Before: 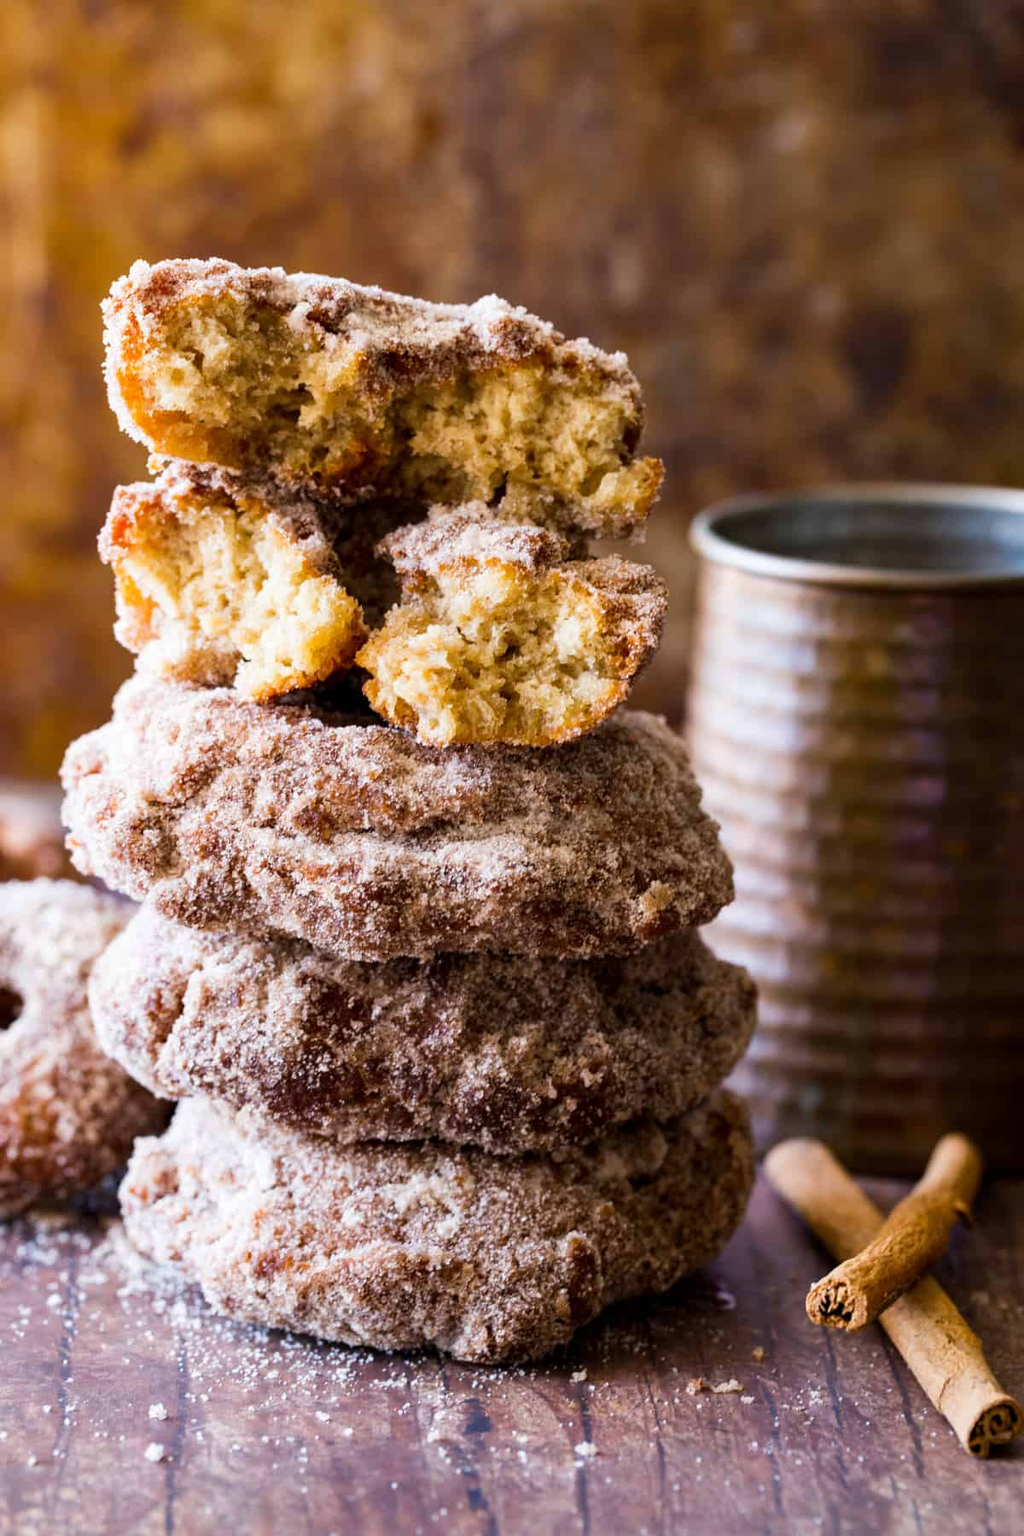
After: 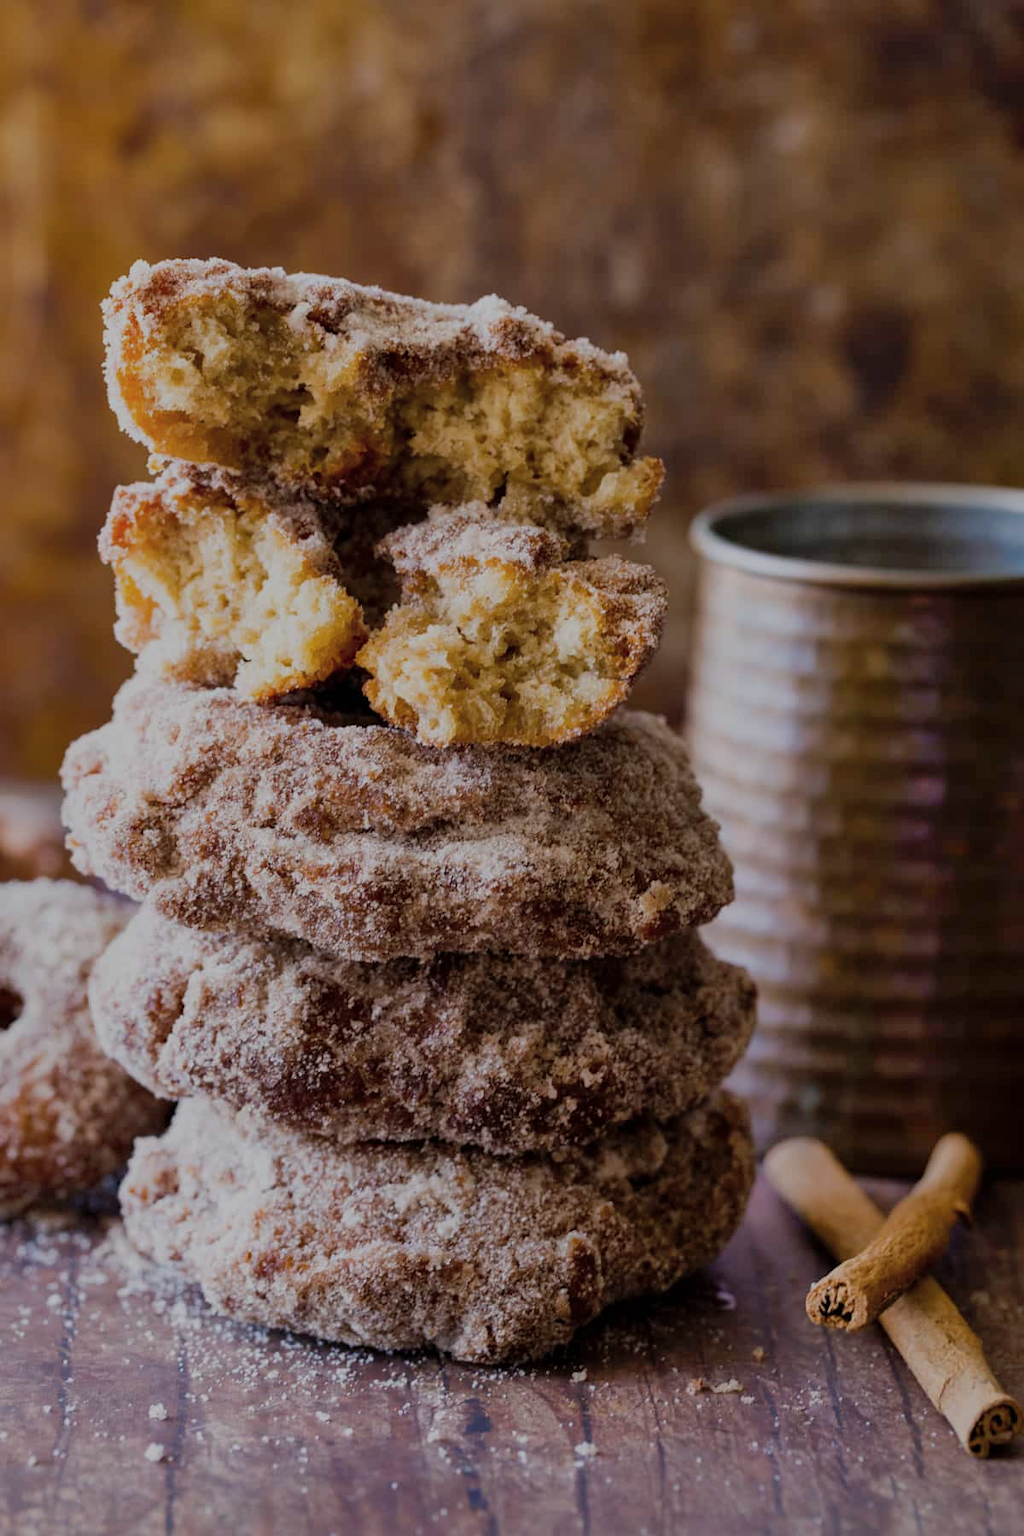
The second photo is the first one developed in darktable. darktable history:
exposure: exposure -0.936 EV, compensate highlight preservation false
shadows and highlights: on, module defaults
color zones: curves: ch1 [(0, 0.469) (0.01, 0.469) (0.12, 0.446) (0.248, 0.469) (0.5, 0.5) (0.748, 0.5) (0.99, 0.469) (1, 0.469)]
